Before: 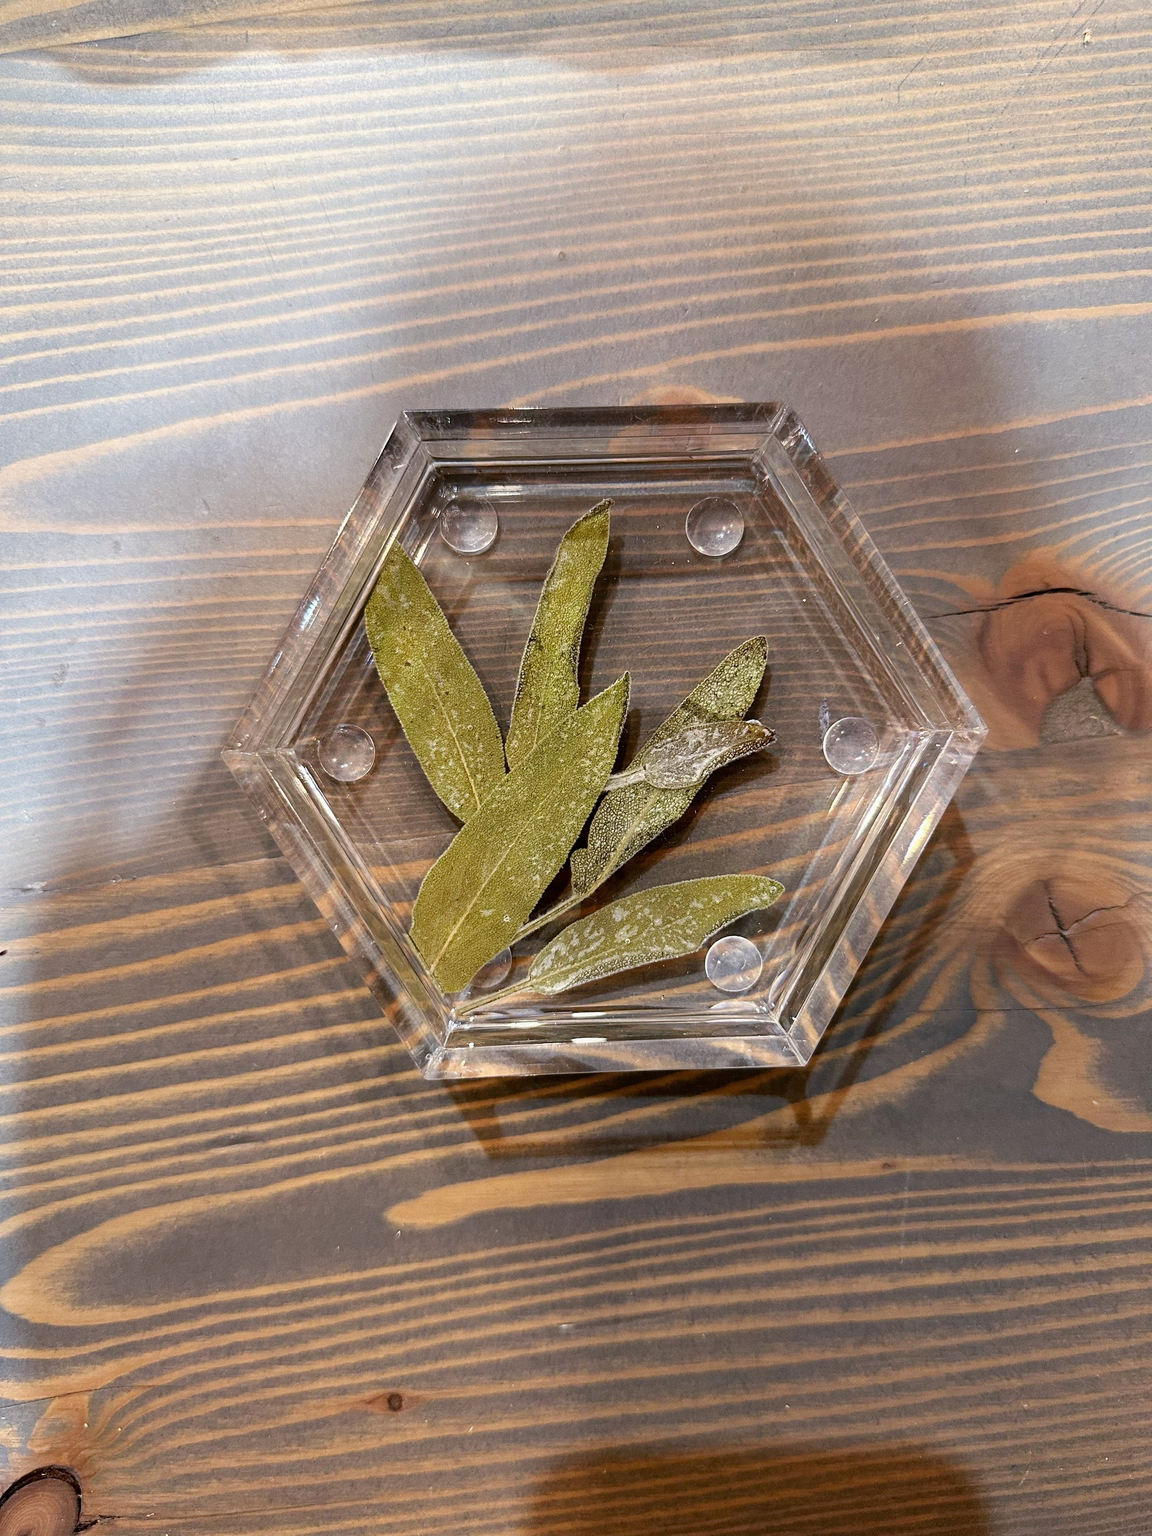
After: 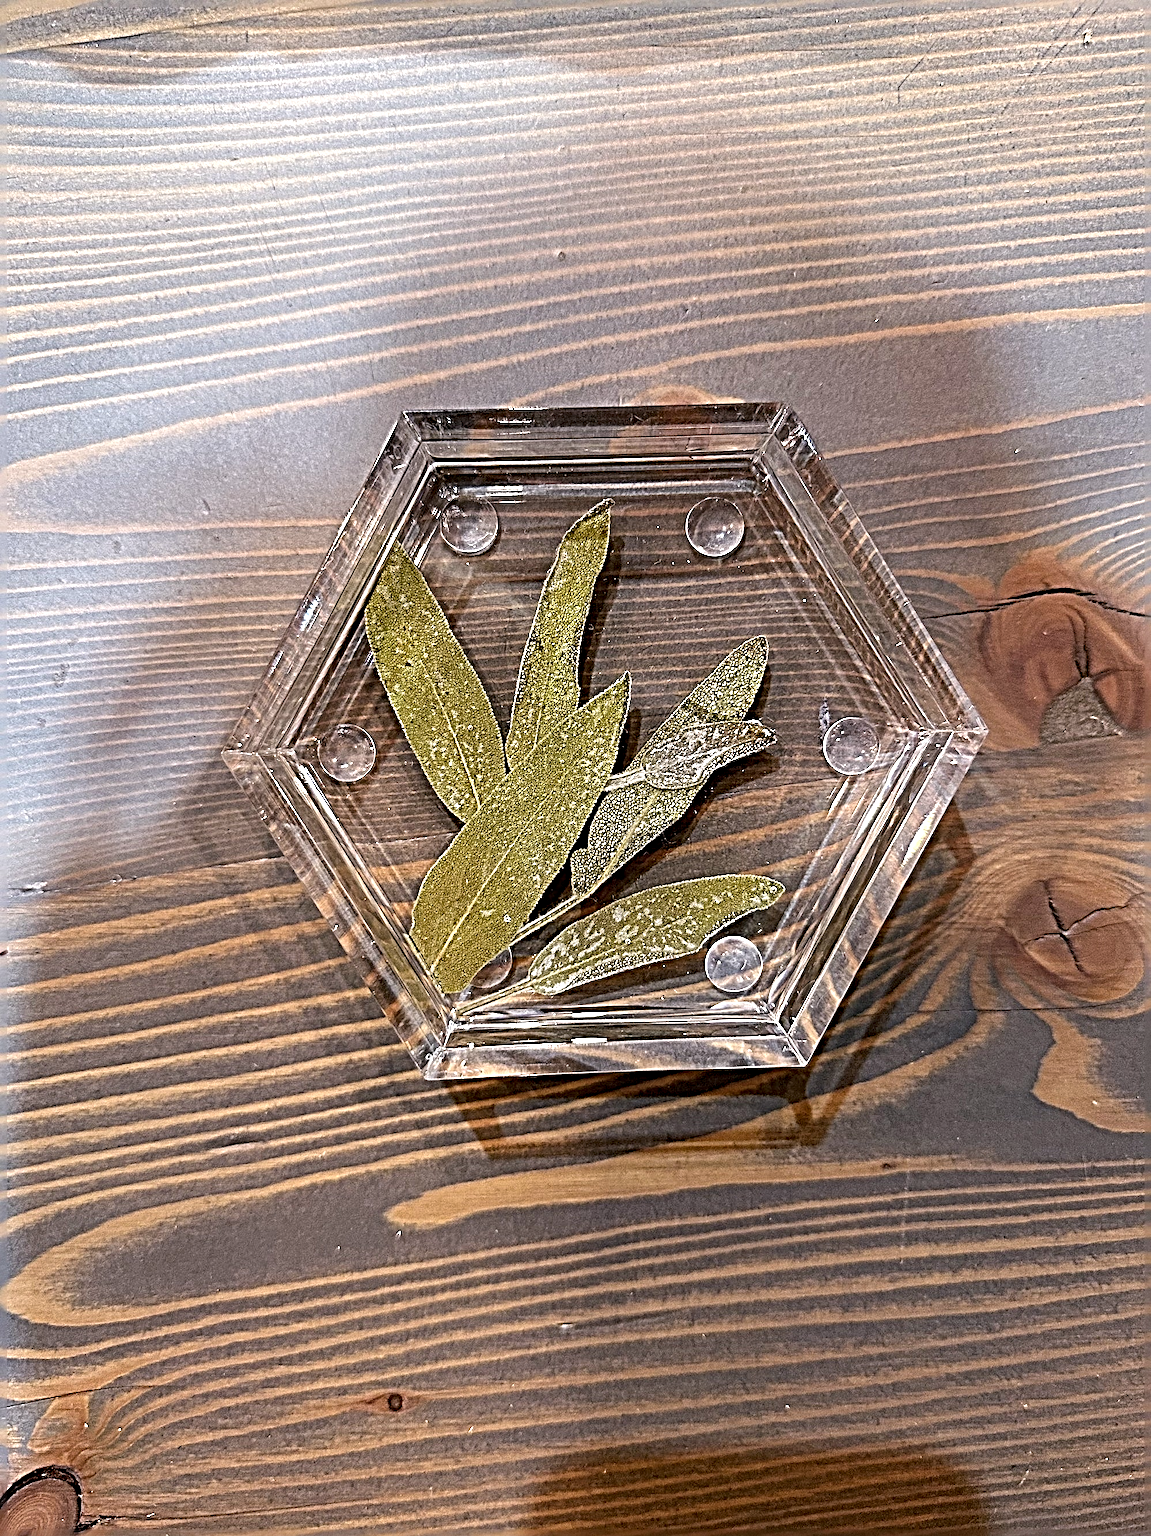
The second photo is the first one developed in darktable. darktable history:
sharpen: radius 6.3, amount 1.8, threshold 0
white balance: red 1.009, blue 1.027
